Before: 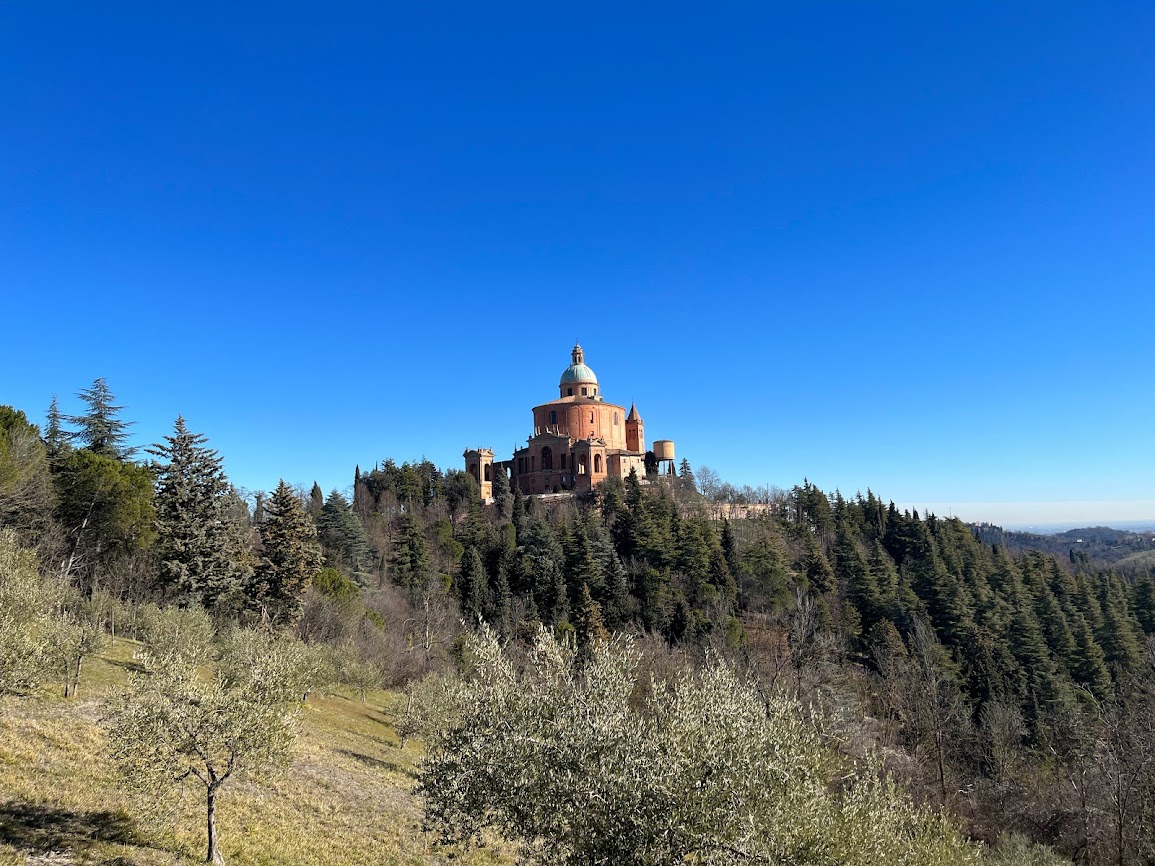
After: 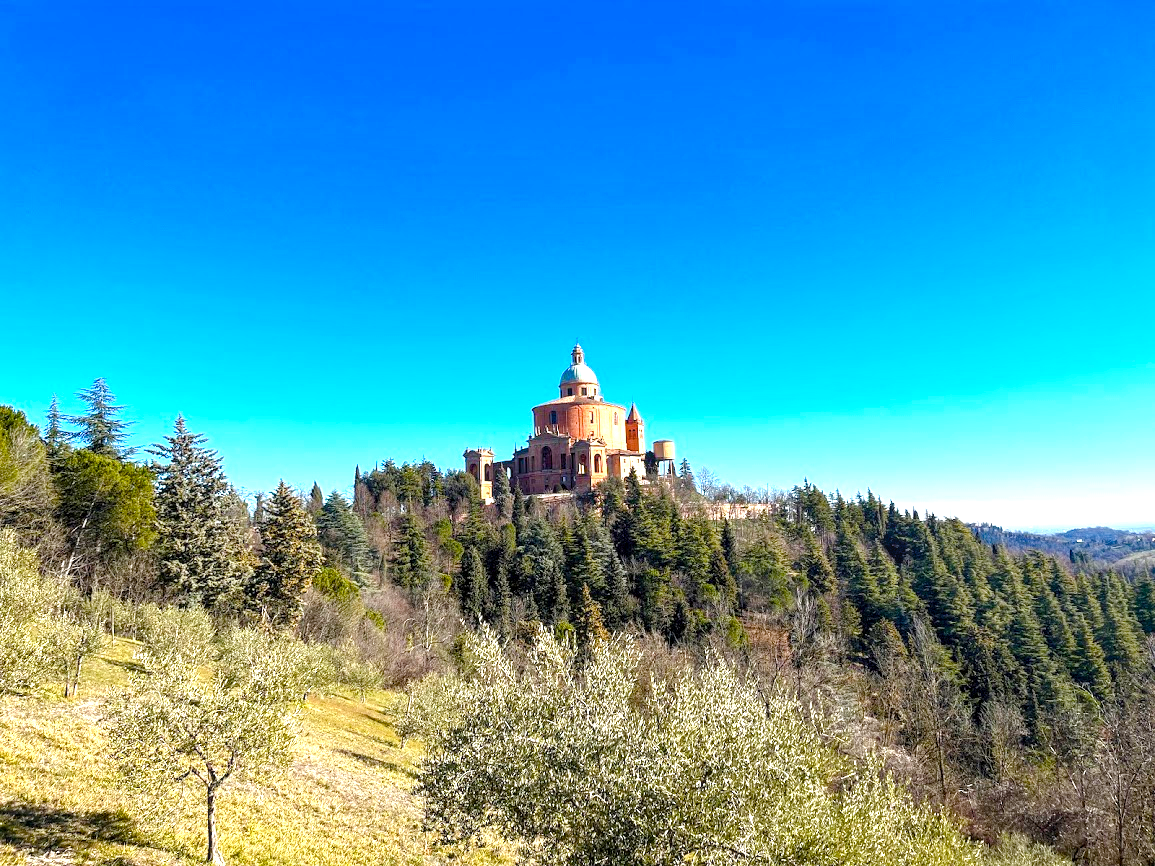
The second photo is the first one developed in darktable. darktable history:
exposure: black level correction 0, exposure 1.1 EV, compensate highlight preservation false
local contrast: on, module defaults
color balance rgb: linear chroma grading › global chroma 18.9%, perceptual saturation grading › global saturation 20%, perceptual saturation grading › highlights -25%, perceptual saturation grading › shadows 50%, global vibrance 18.93%
